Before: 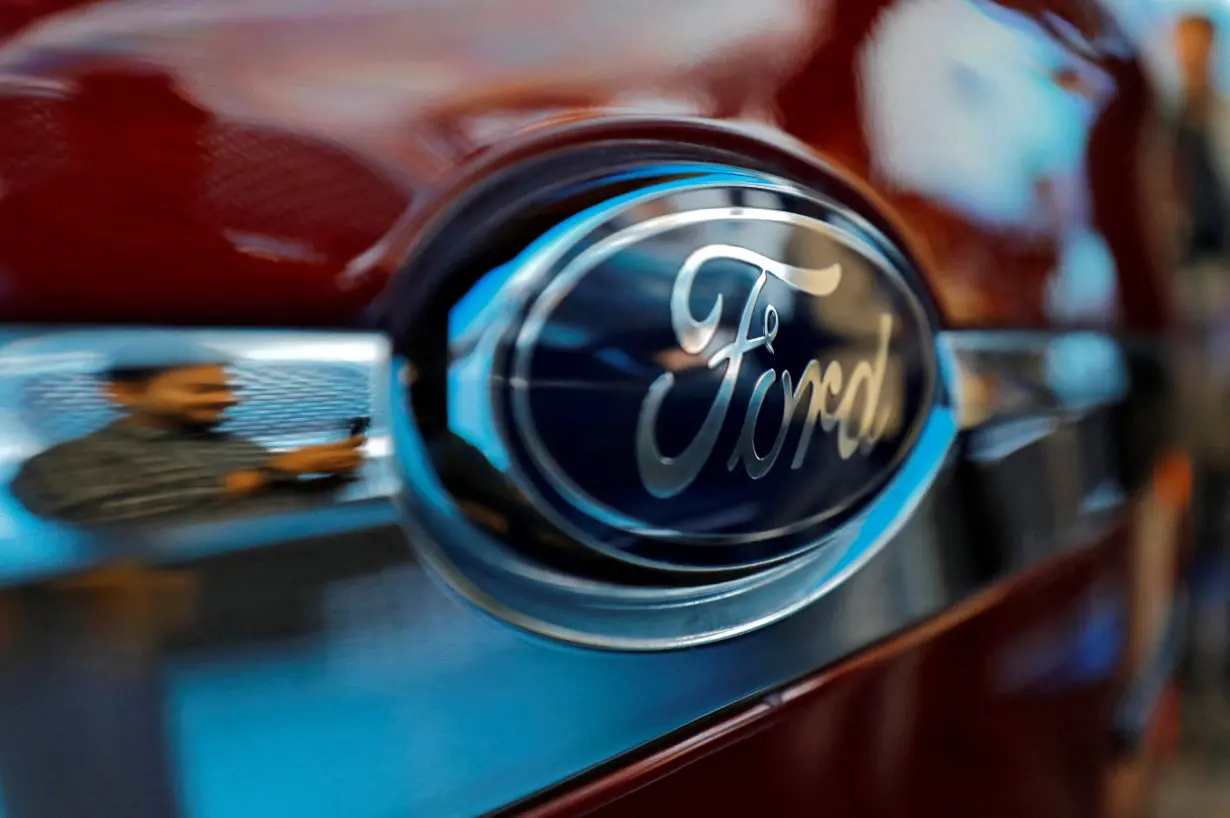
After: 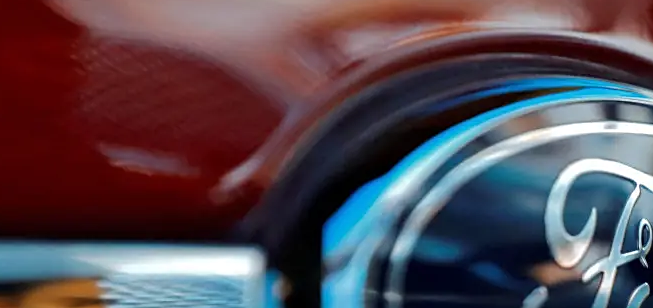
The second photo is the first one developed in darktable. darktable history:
crop: left 10.246%, top 10.616%, right 36.65%, bottom 51.723%
sharpen: amount 0.201
